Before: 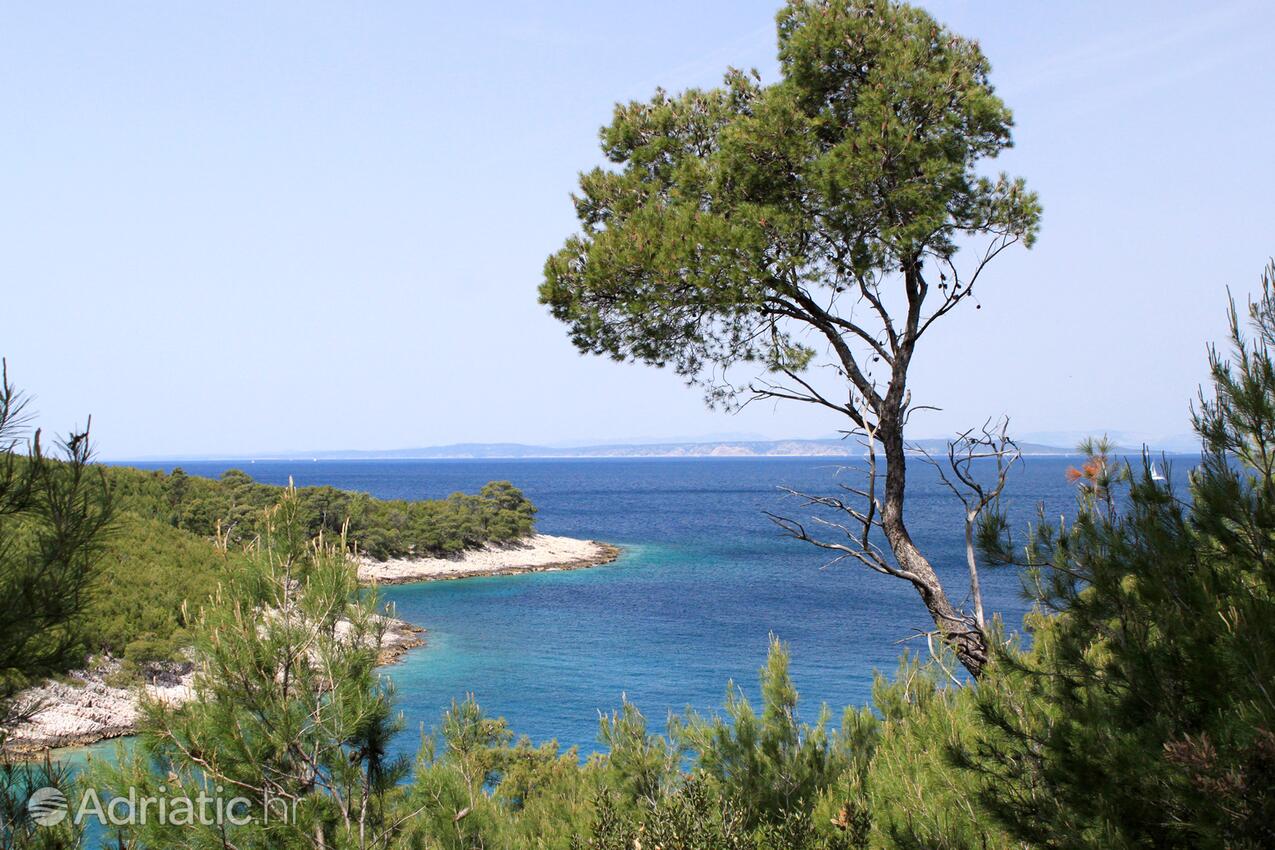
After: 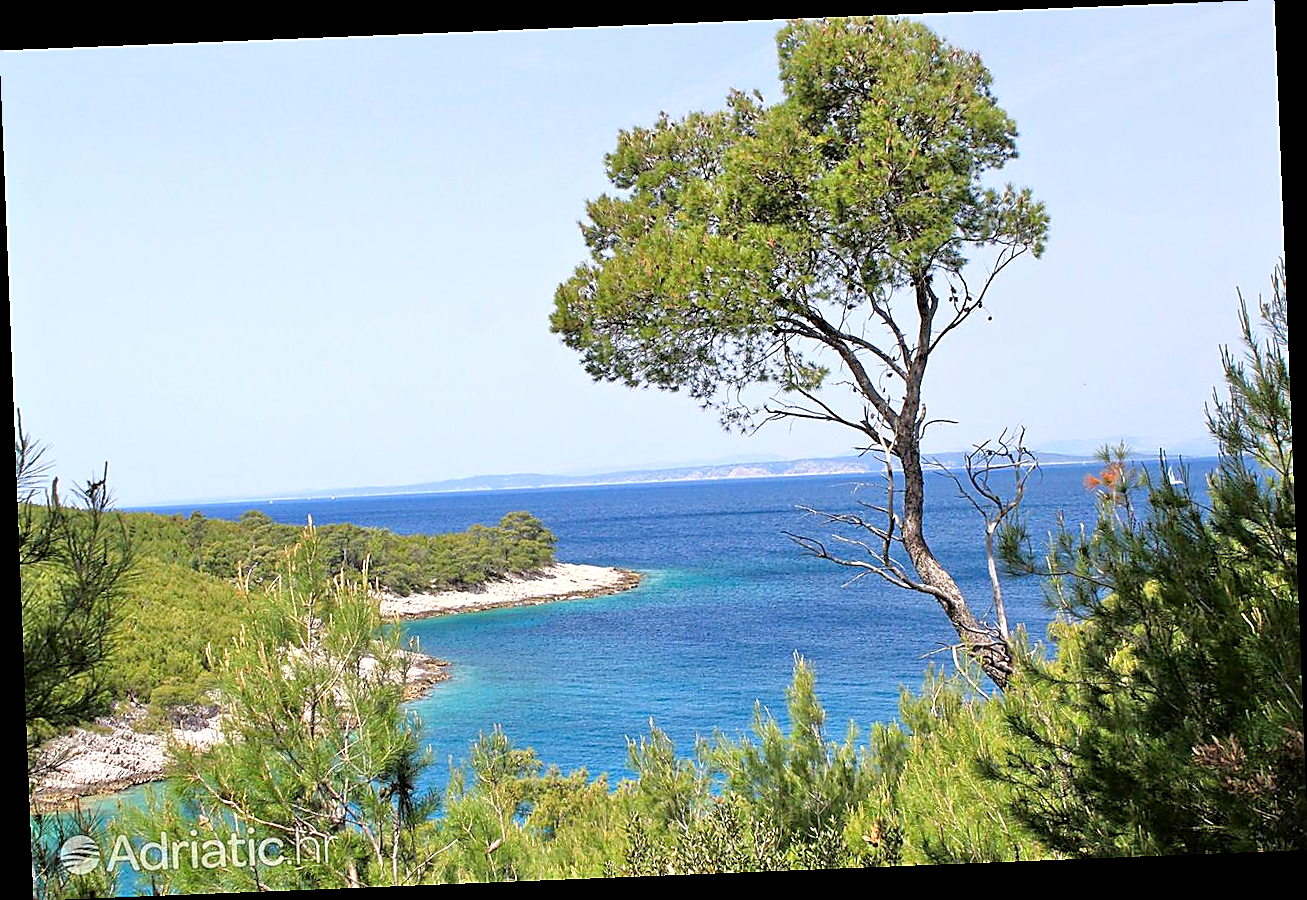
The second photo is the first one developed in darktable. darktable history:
white balance: emerald 1
tone equalizer: -7 EV 0.15 EV, -6 EV 0.6 EV, -5 EV 1.15 EV, -4 EV 1.33 EV, -3 EV 1.15 EV, -2 EV 0.6 EV, -1 EV 0.15 EV, mask exposure compensation -0.5 EV
rotate and perspective: rotation -2.29°, automatic cropping off
exposure: exposure 0.161 EV, compensate highlight preservation false
sharpen: radius 1.4, amount 1.25, threshold 0.7
color correction: saturation 1.11
color balance: contrast -0.5%
